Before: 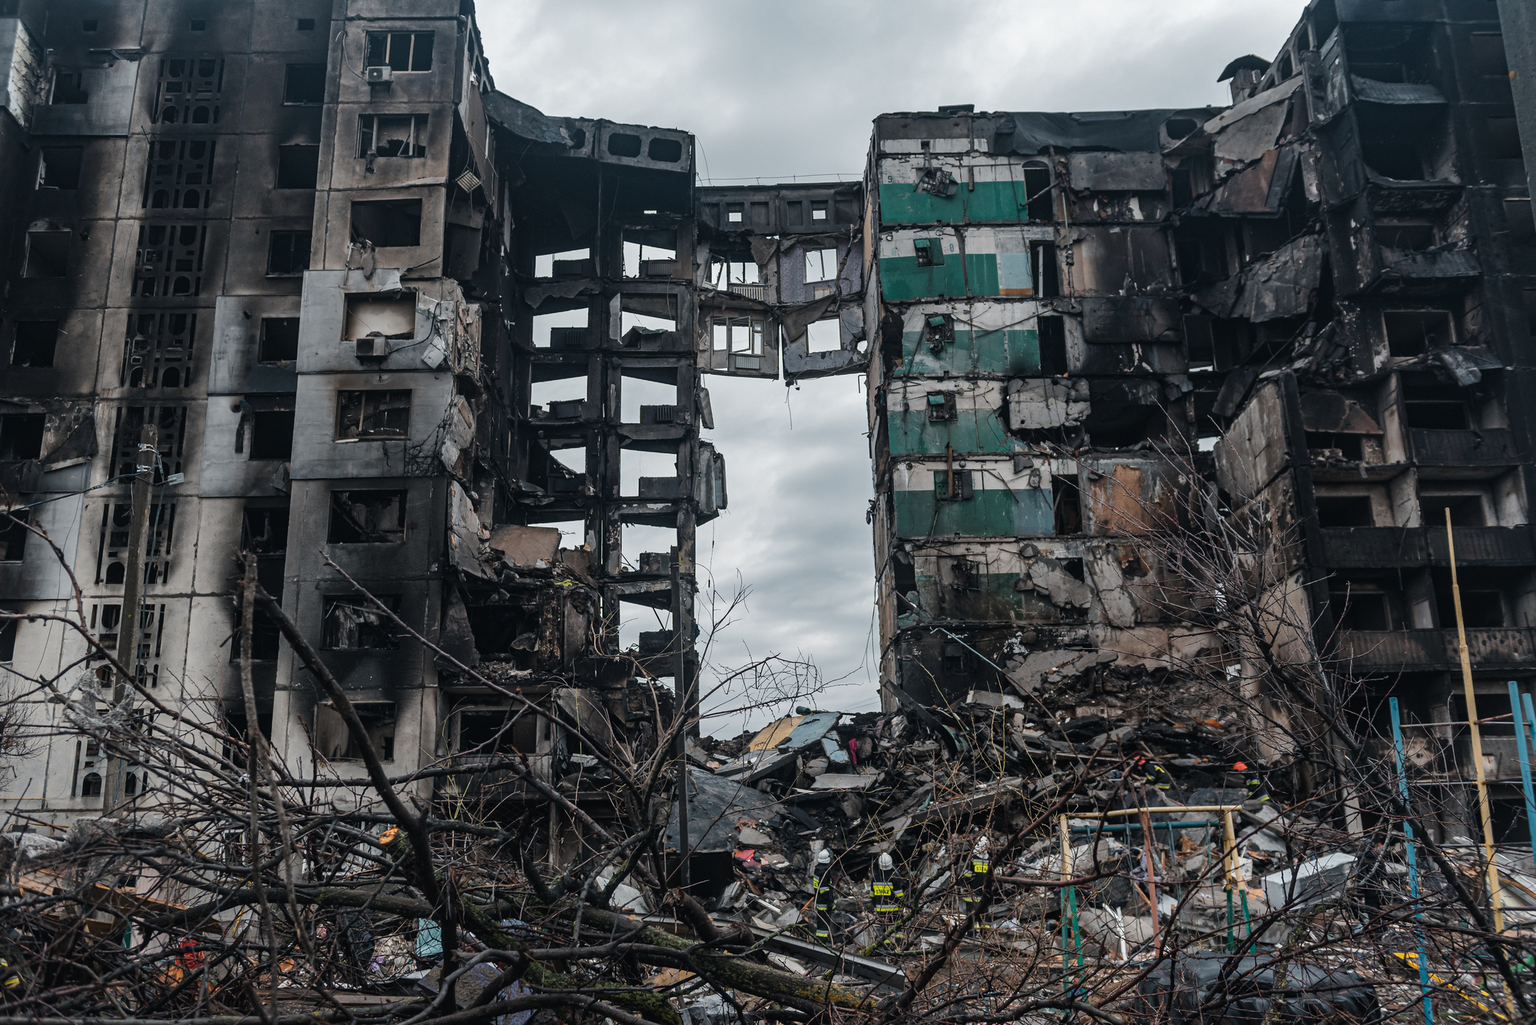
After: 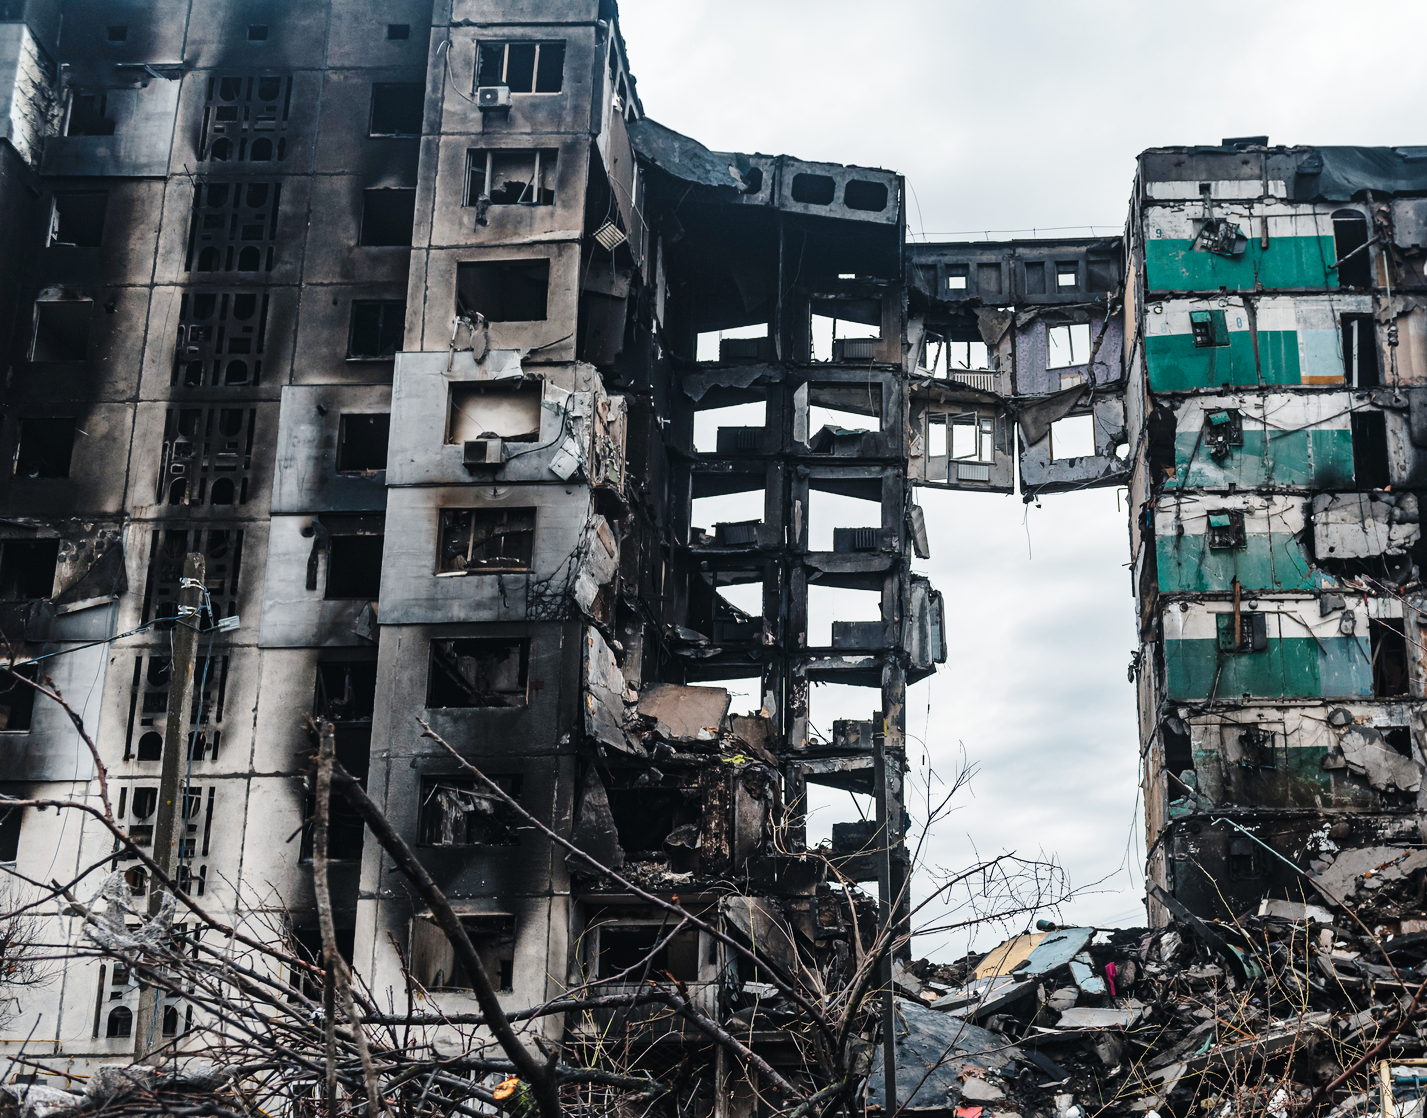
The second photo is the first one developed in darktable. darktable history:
crop: right 28.639%, bottom 16.197%
exposure: compensate exposure bias true, compensate highlight preservation false
base curve: curves: ch0 [(0, 0) (0.028, 0.03) (0.121, 0.232) (0.46, 0.748) (0.859, 0.968) (1, 1)], preserve colors none
